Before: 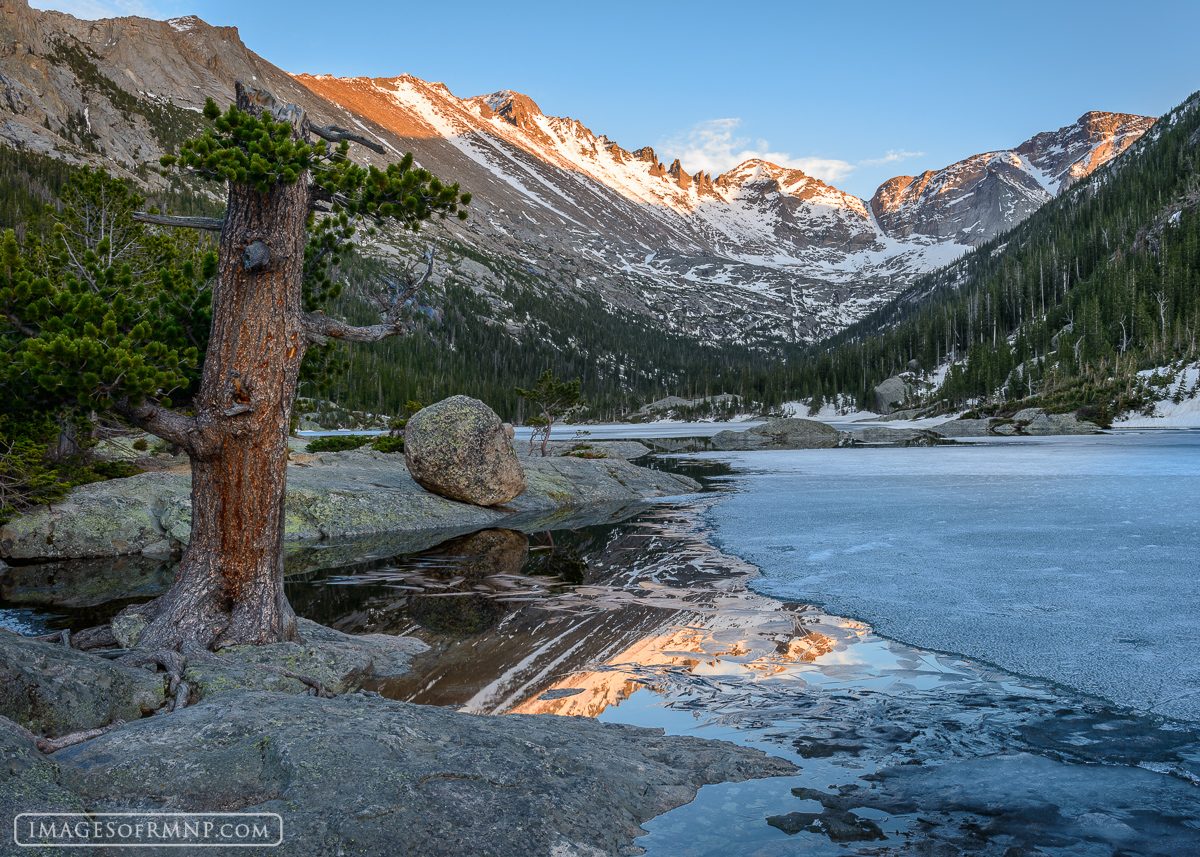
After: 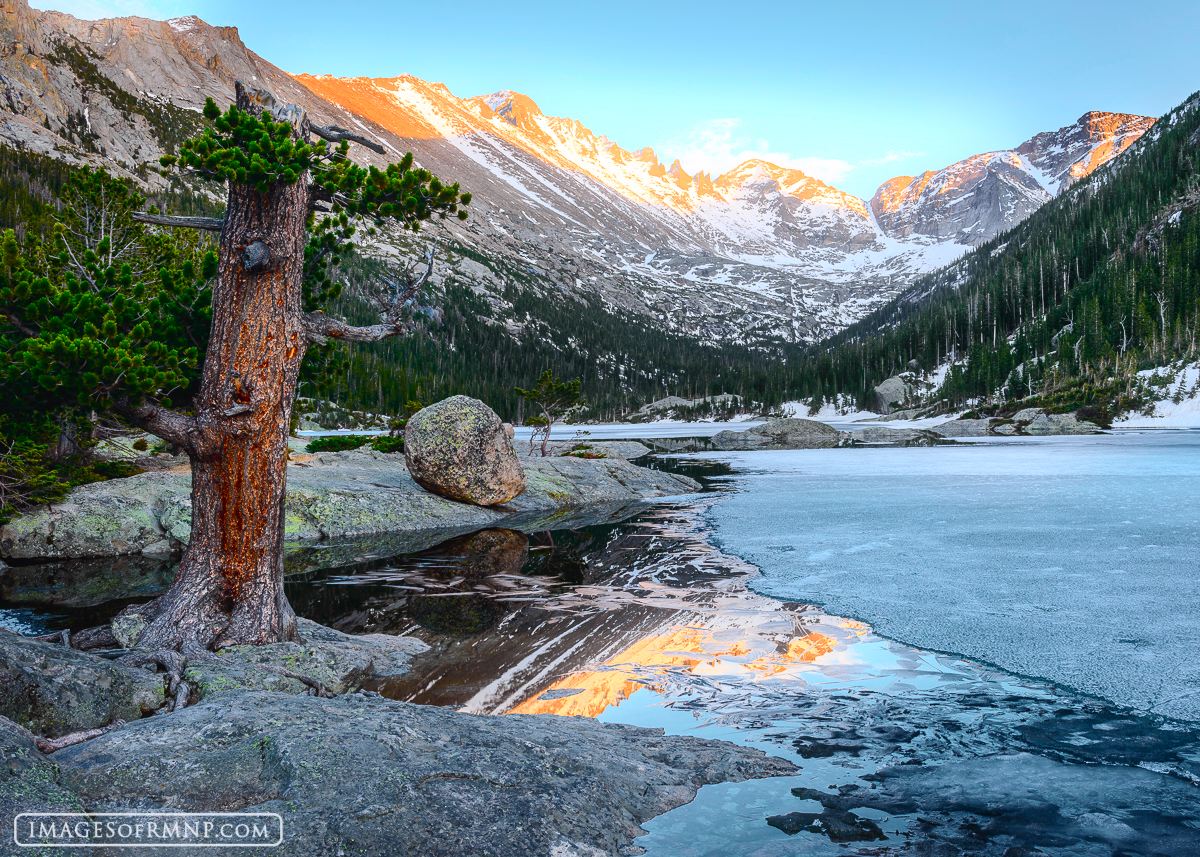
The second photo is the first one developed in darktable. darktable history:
bloom: size 5%, threshold 95%, strength 15%
tone curve: curves: ch0 [(0, 0.023) (0.103, 0.087) (0.295, 0.297) (0.445, 0.531) (0.553, 0.665) (0.735, 0.843) (0.994, 1)]; ch1 [(0, 0) (0.427, 0.346) (0.456, 0.426) (0.484, 0.483) (0.509, 0.514) (0.535, 0.56) (0.581, 0.632) (0.646, 0.715) (1, 1)]; ch2 [(0, 0) (0.369, 0.388) (0.449, 0.431) (0.501, 0.495) (0.533, 0.518) (0.572, 0.612) (0.677, 0.752) (1, 1)], color space Lab, independent channels, preserve colors none
